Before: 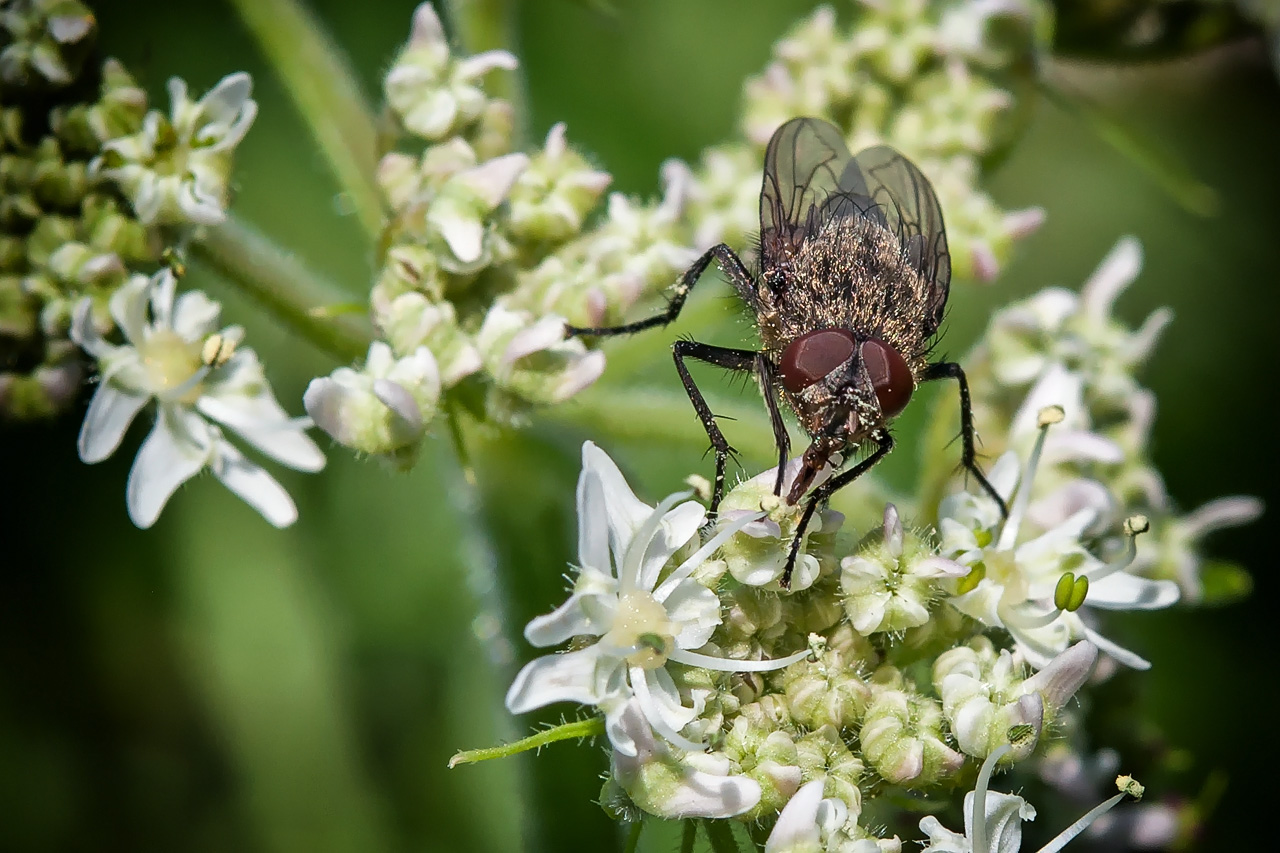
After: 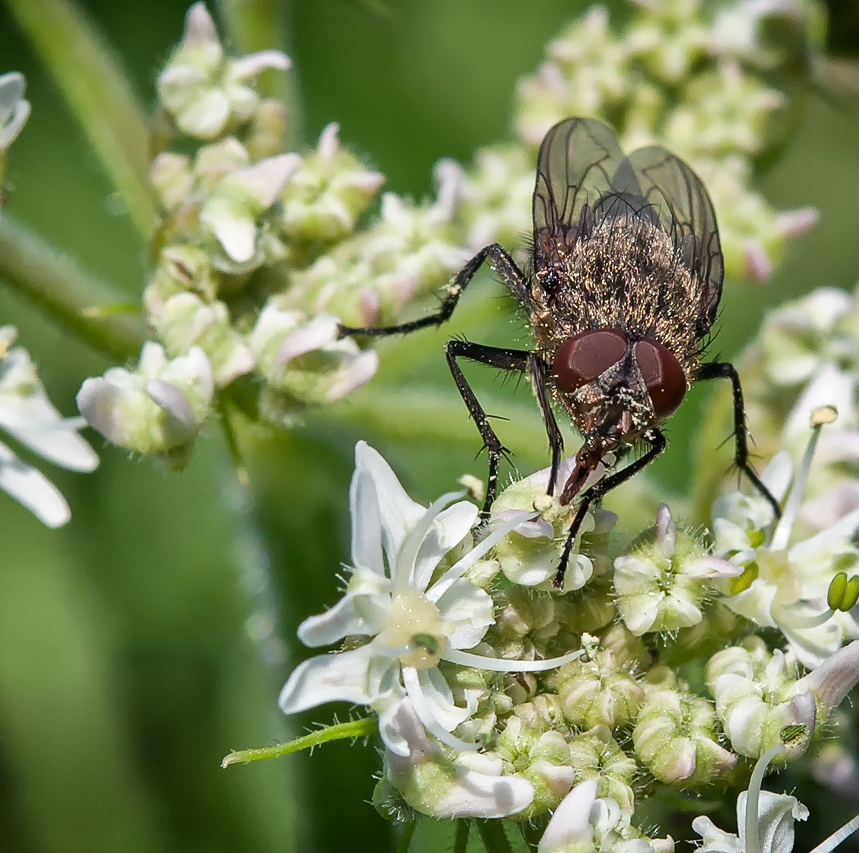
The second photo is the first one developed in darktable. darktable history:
crop and rotate: left 17.765%, right 15.106%
